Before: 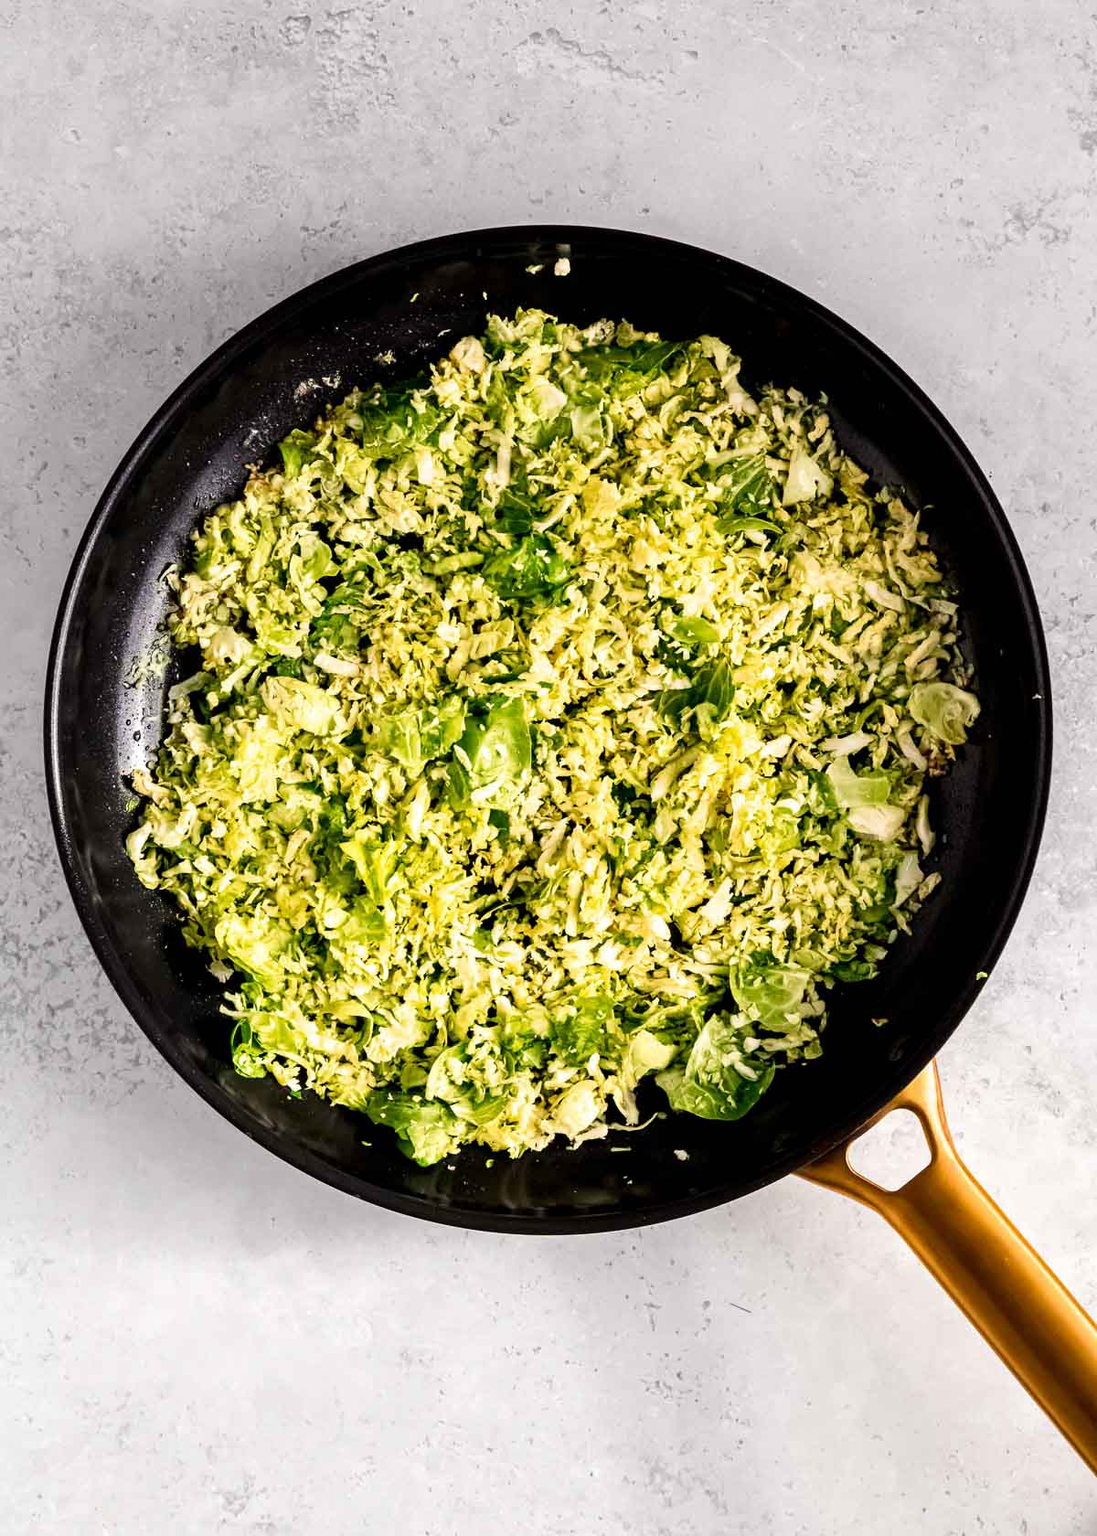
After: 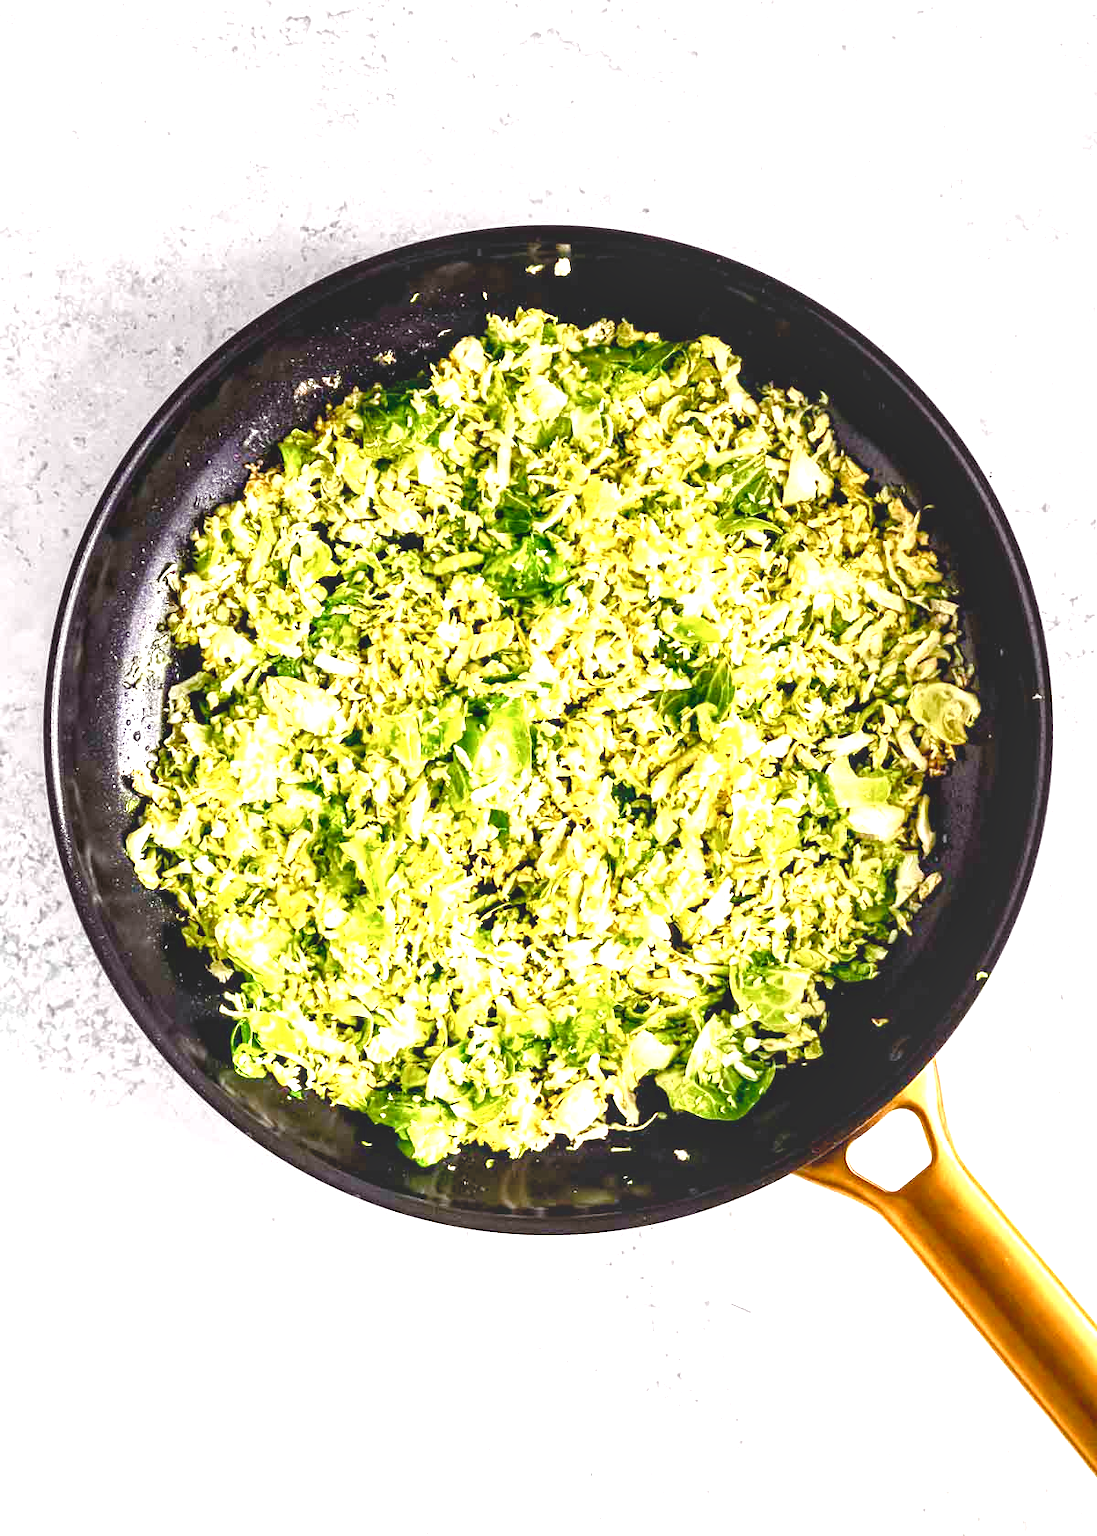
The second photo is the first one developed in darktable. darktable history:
exposure: black level correction 0, exposure 1.2 EV, compensate highlight preservation false
local contrast: detail 110%
color balance rgb: shadows lift › chroma 2.905%, shadows lift › hue 281.07°, perceptual saturation grading › global saturation 20%, perceptual saturation grading › highlights -25.855%, perceptual saturation grading › shadows 49.616%
